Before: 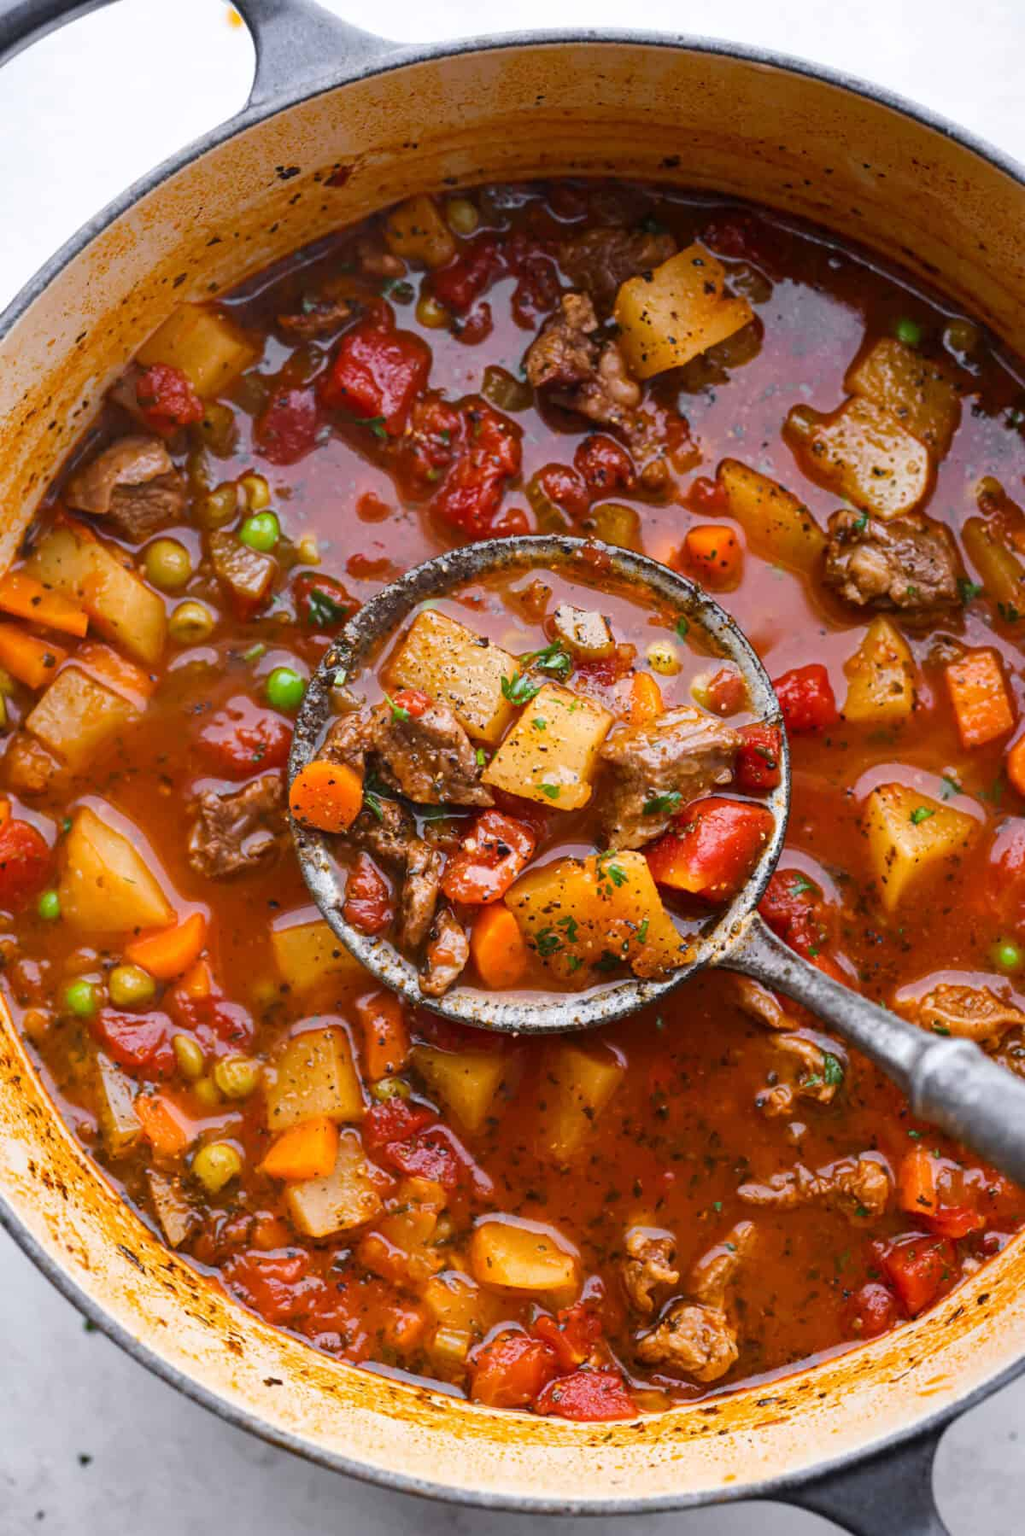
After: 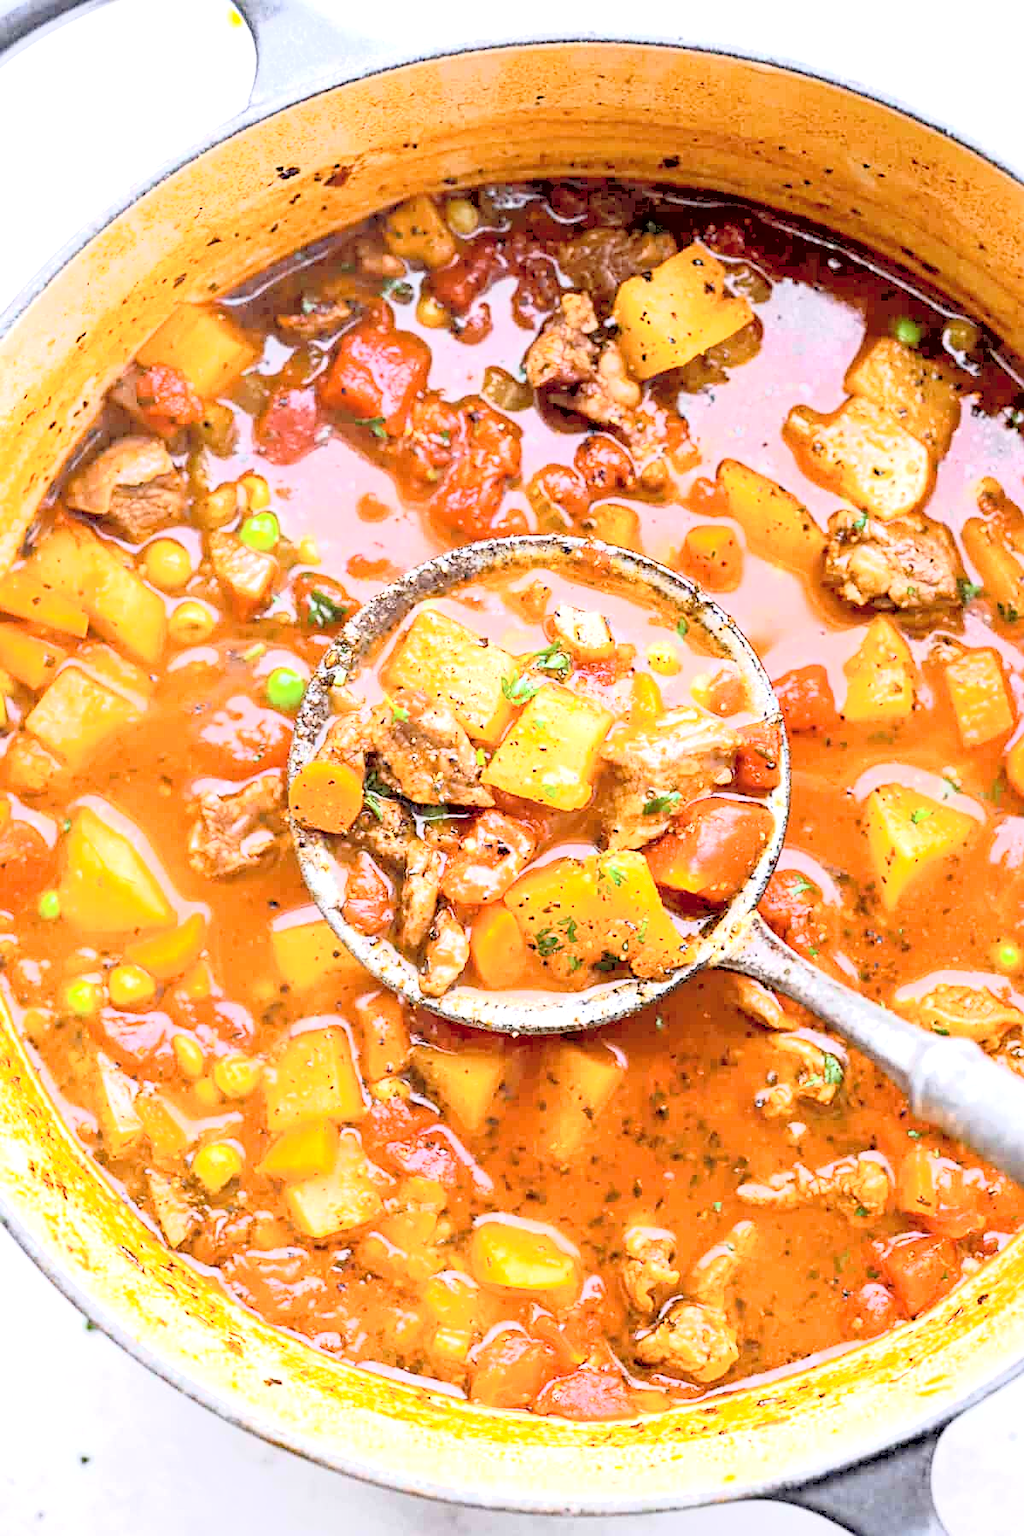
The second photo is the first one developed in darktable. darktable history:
tone curve: curves: ch0 [(0, 0) (0.003, 0.195) (0.011, 0.161) (0.025, 0.21) (0.044, 0.24) (0.069, 0.254) (0.1, 0.283) (0.136, 0.347) (0.177, 0.412) (0.224, 0.455) (0.277, 0.531) (0.335, 0.606) (0.399, 0.679) (0.468, 0.748) (0.543, 0.814) (0.623, 0.876) (0.709, 0.927) (0.801, 0.949) (0.898, 0.962) (1, 1)], color space Lab, independent channels, preserve colors none
sharpen: on, module defaults
exposure: black level correction 0.008, exposure 0.987 EV, compensate exposure bias true, compensate highlight preservation false
